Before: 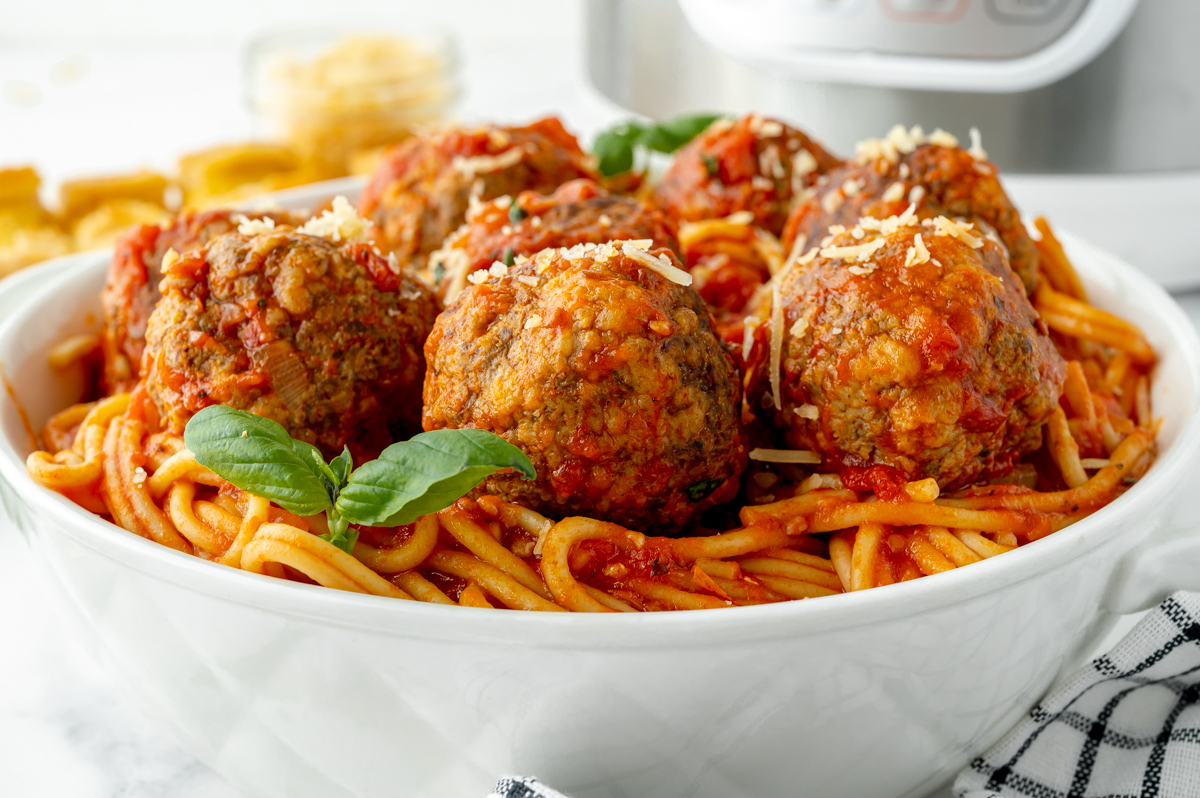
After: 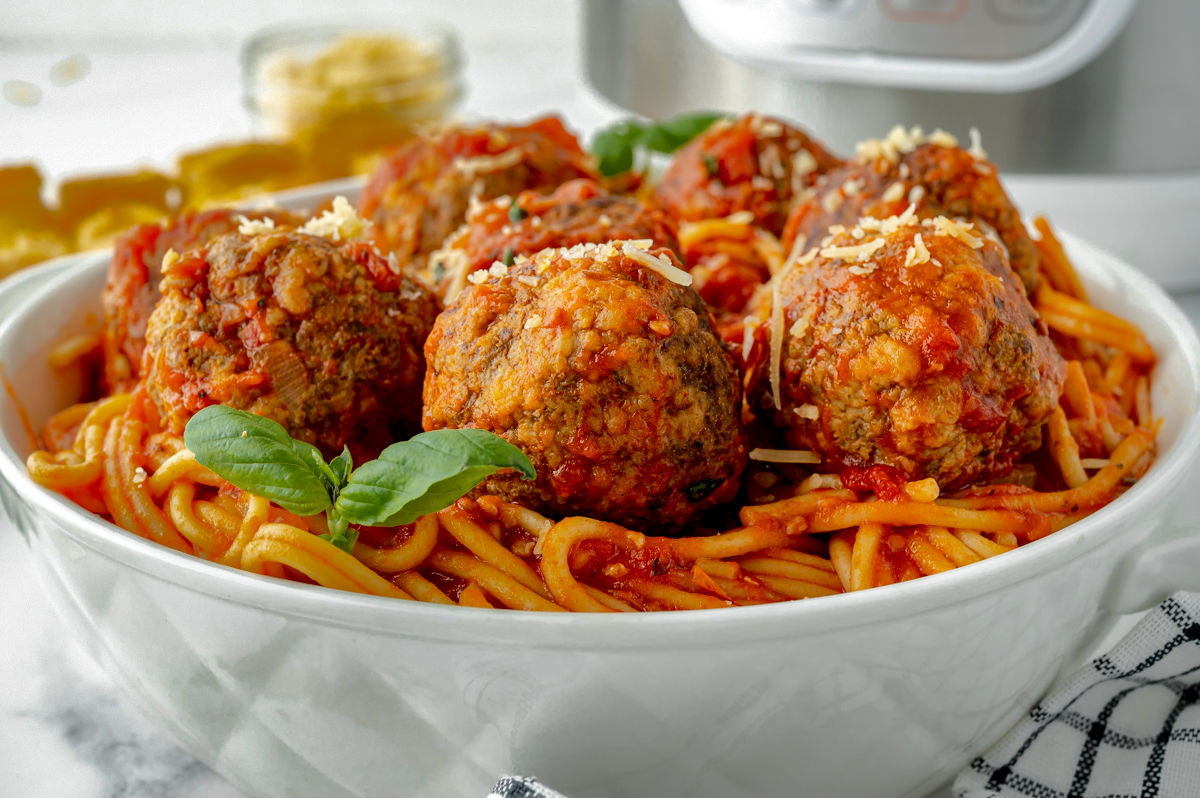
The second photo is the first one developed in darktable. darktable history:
shadows and highlights: shadows -19.88, highlights -73.67
local contrast: mode bilateral grid, contrast 20, coarseness 50, detail 130%, midtone range 0.2
